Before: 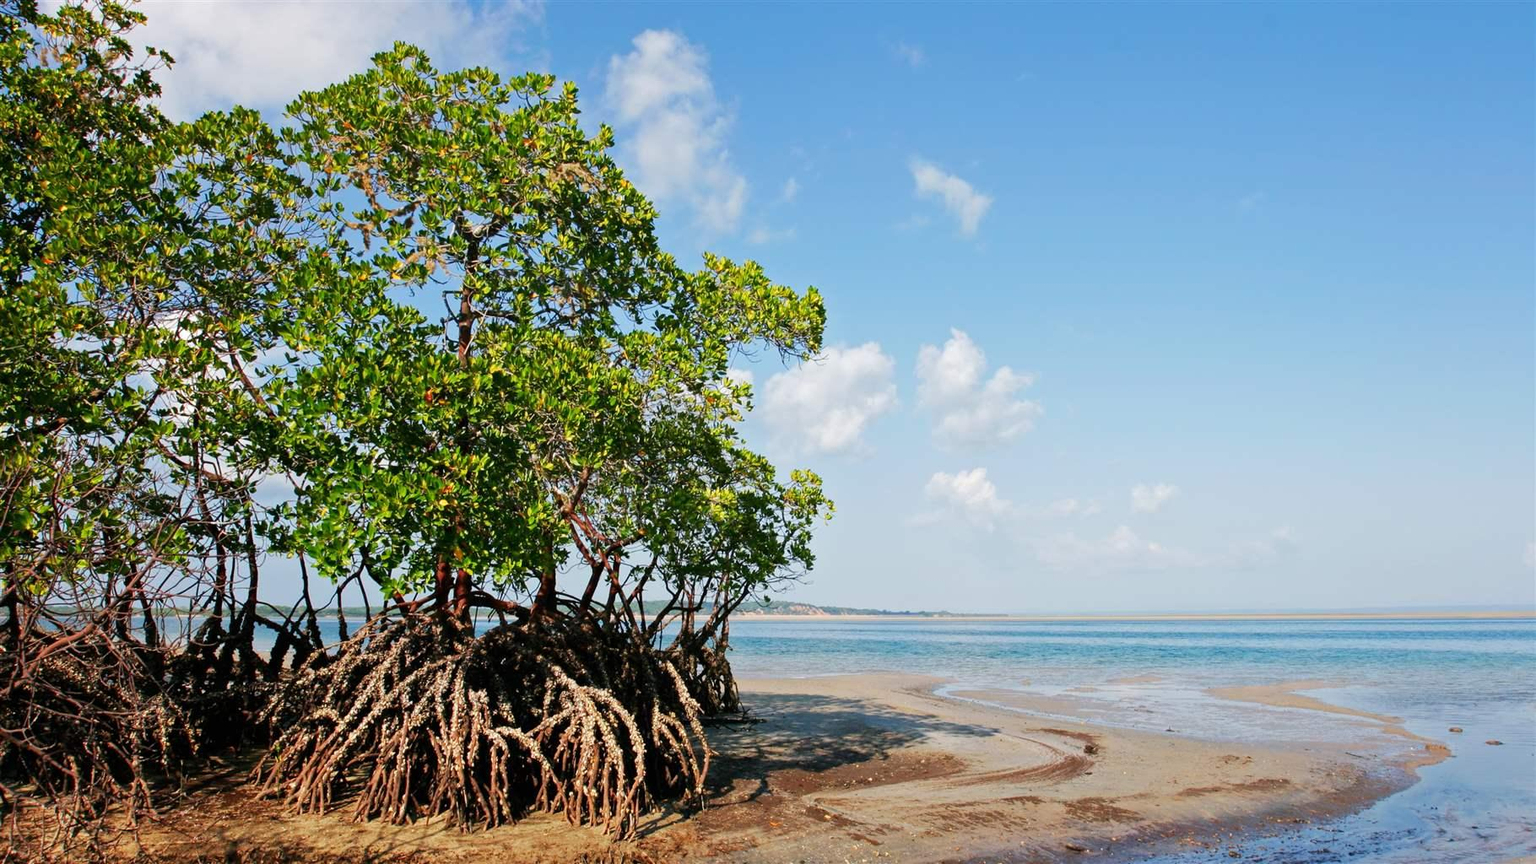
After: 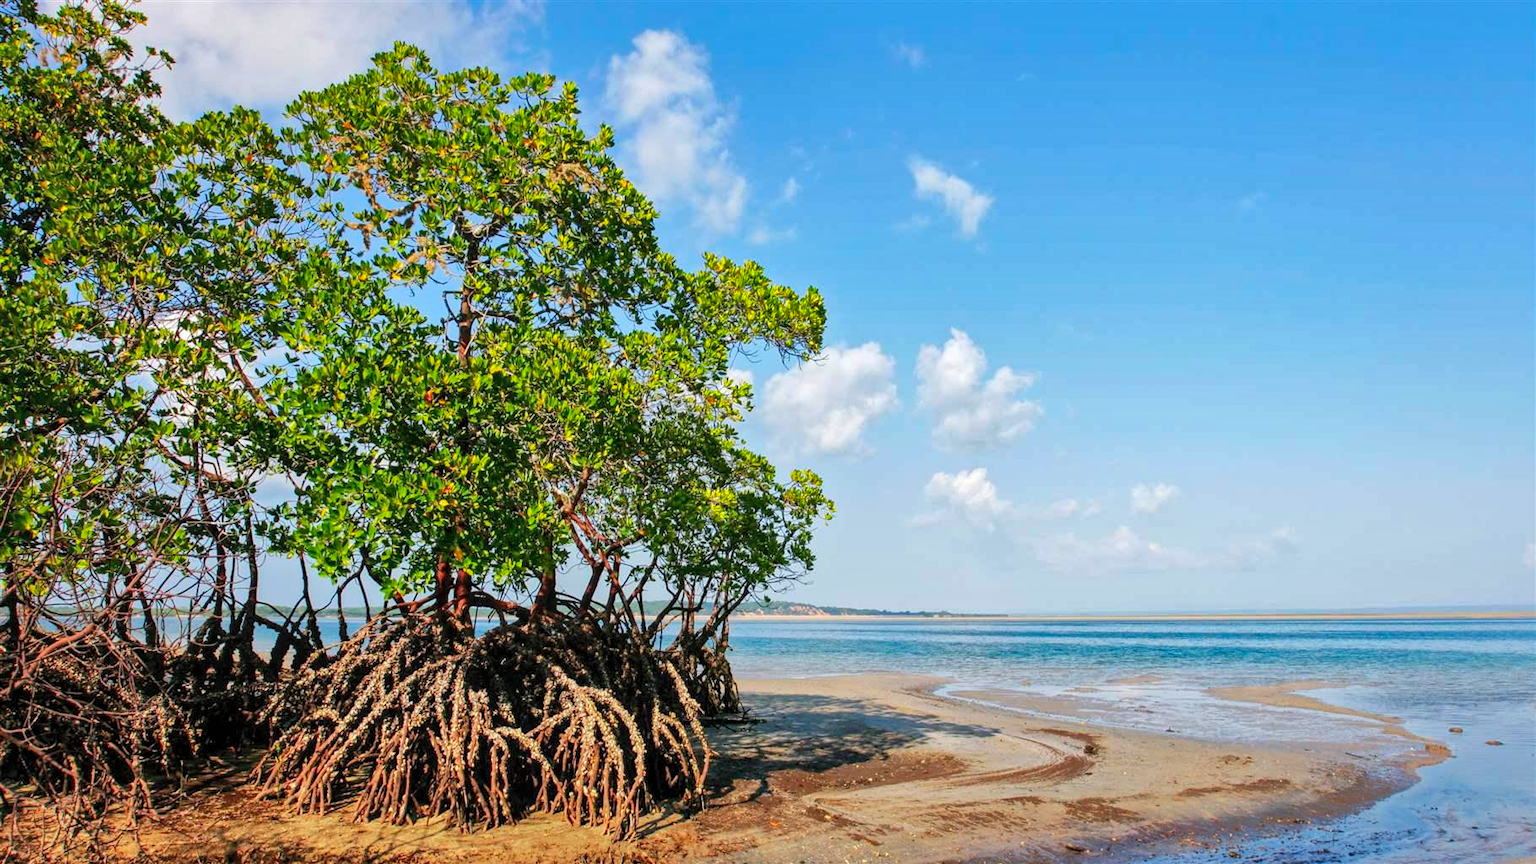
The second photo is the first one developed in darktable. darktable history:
local contrast: on, module defaults
shadows and highlights: shadows 40, highlights -60
contrast brightness saturation: contrast 0.2, brightness 0.16, saturation 0.22
